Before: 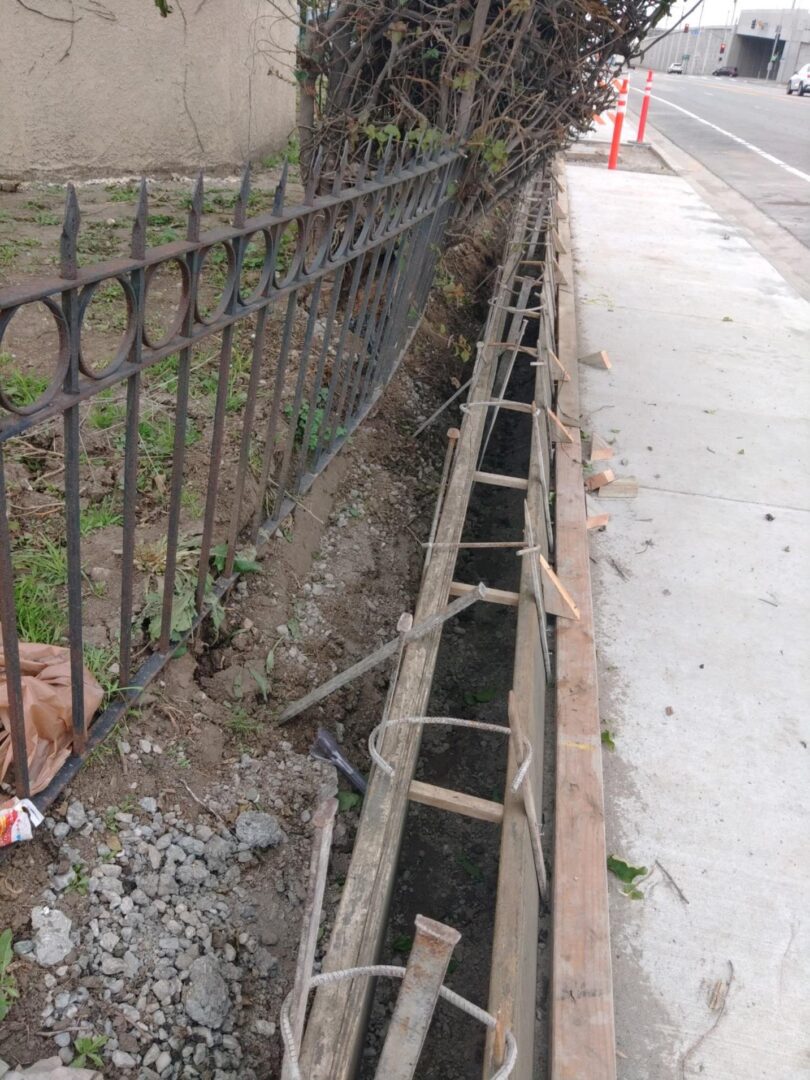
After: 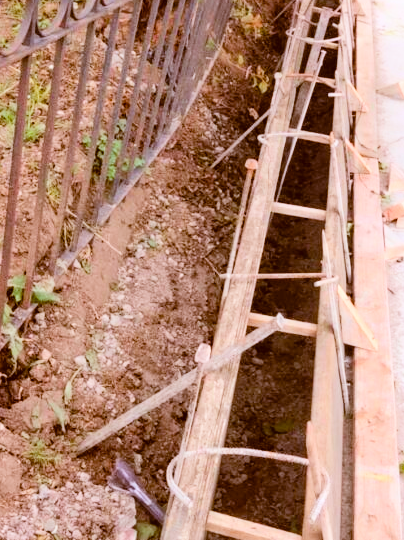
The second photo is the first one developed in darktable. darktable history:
crop: left 25%, top 25%, right 25%, bottom 25%
tone curve: curves: ch0 [(0, 0) (0.084, 0.074) (0.2, 0.297) (0.363, 0.591) (0.495, 0.765) (0.68, 0.901) (0.851, 0.967) (1, 1)], color space Lab, linked channels, preserve colors none
color balance: lift [1, 1.015, 1.004, 0.985], gamma [1, 0.958, 0.971, 1.042], gain [1, 0.956, 0.977, 1.044]
contrast brightness saturation: saturation -0.05
rgb levels: mode RGB, independent channels, levels [[0, 0.5, 1], [0, 0.521, 1], [0, 0.536, 1]]
